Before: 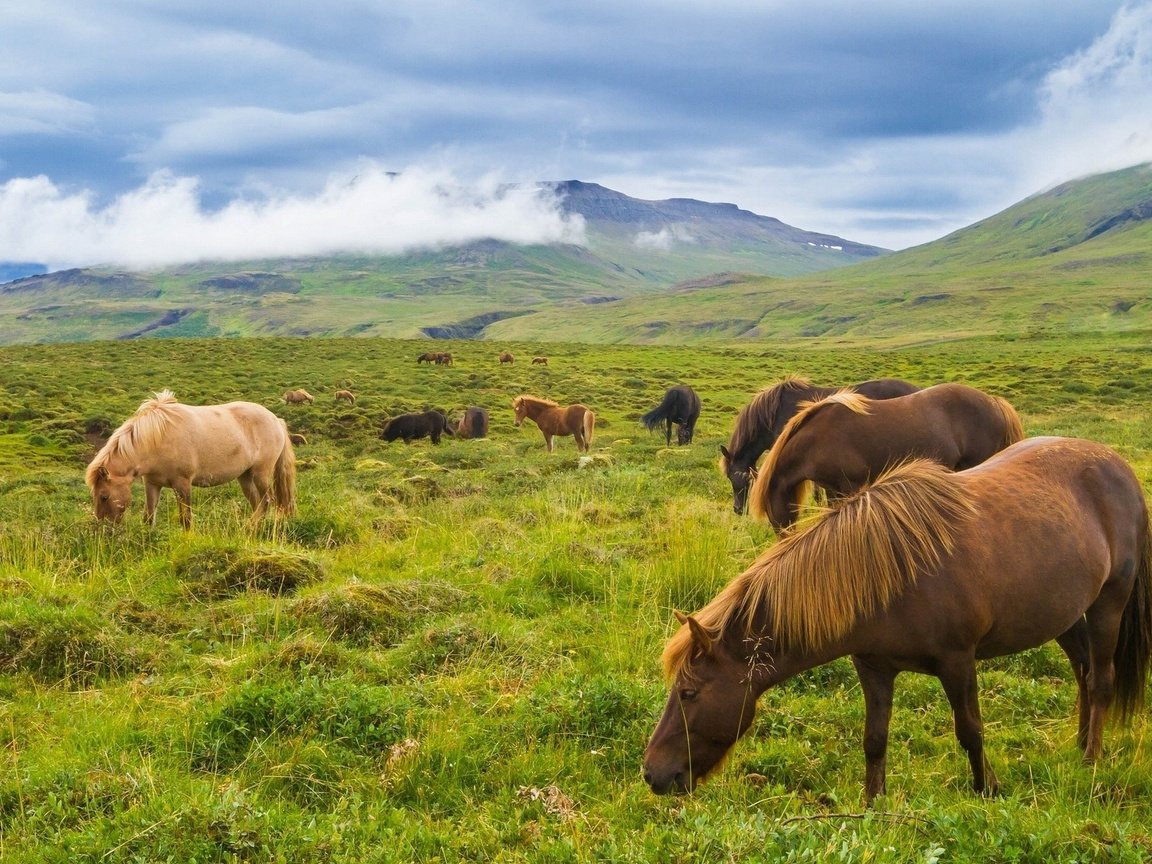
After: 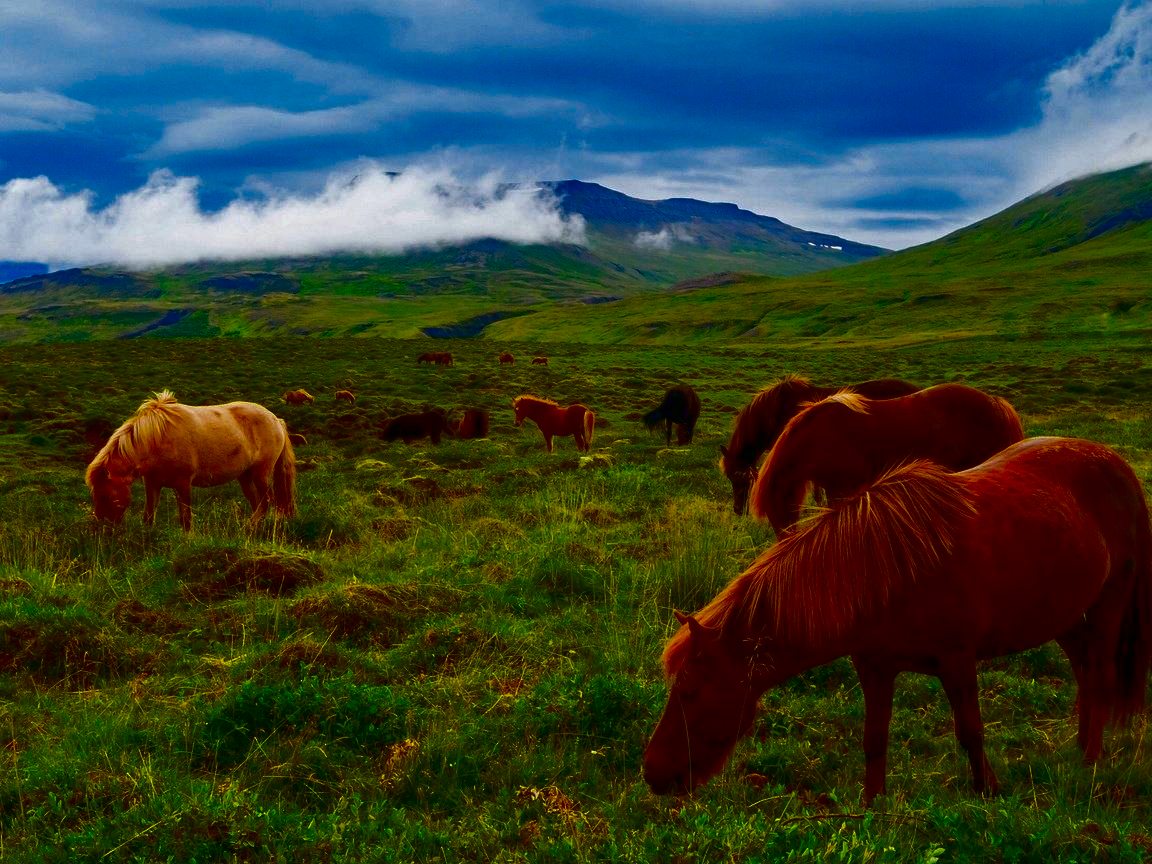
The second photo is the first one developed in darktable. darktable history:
contrast brightness saturation: brightness -0.981, saturation 0.999
